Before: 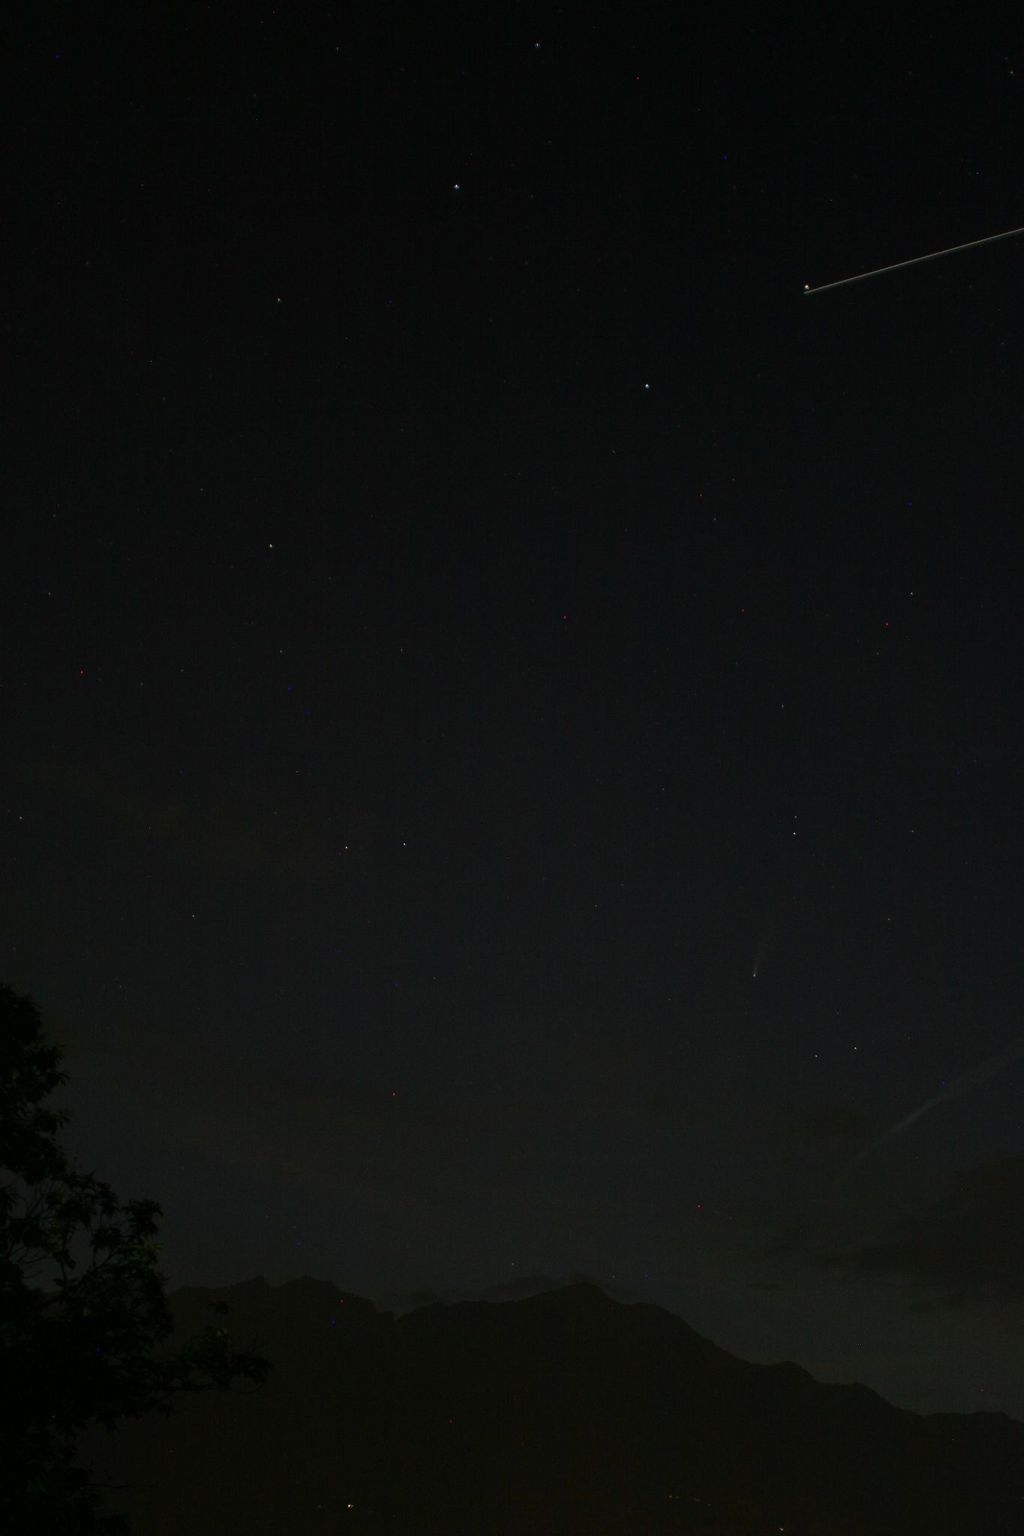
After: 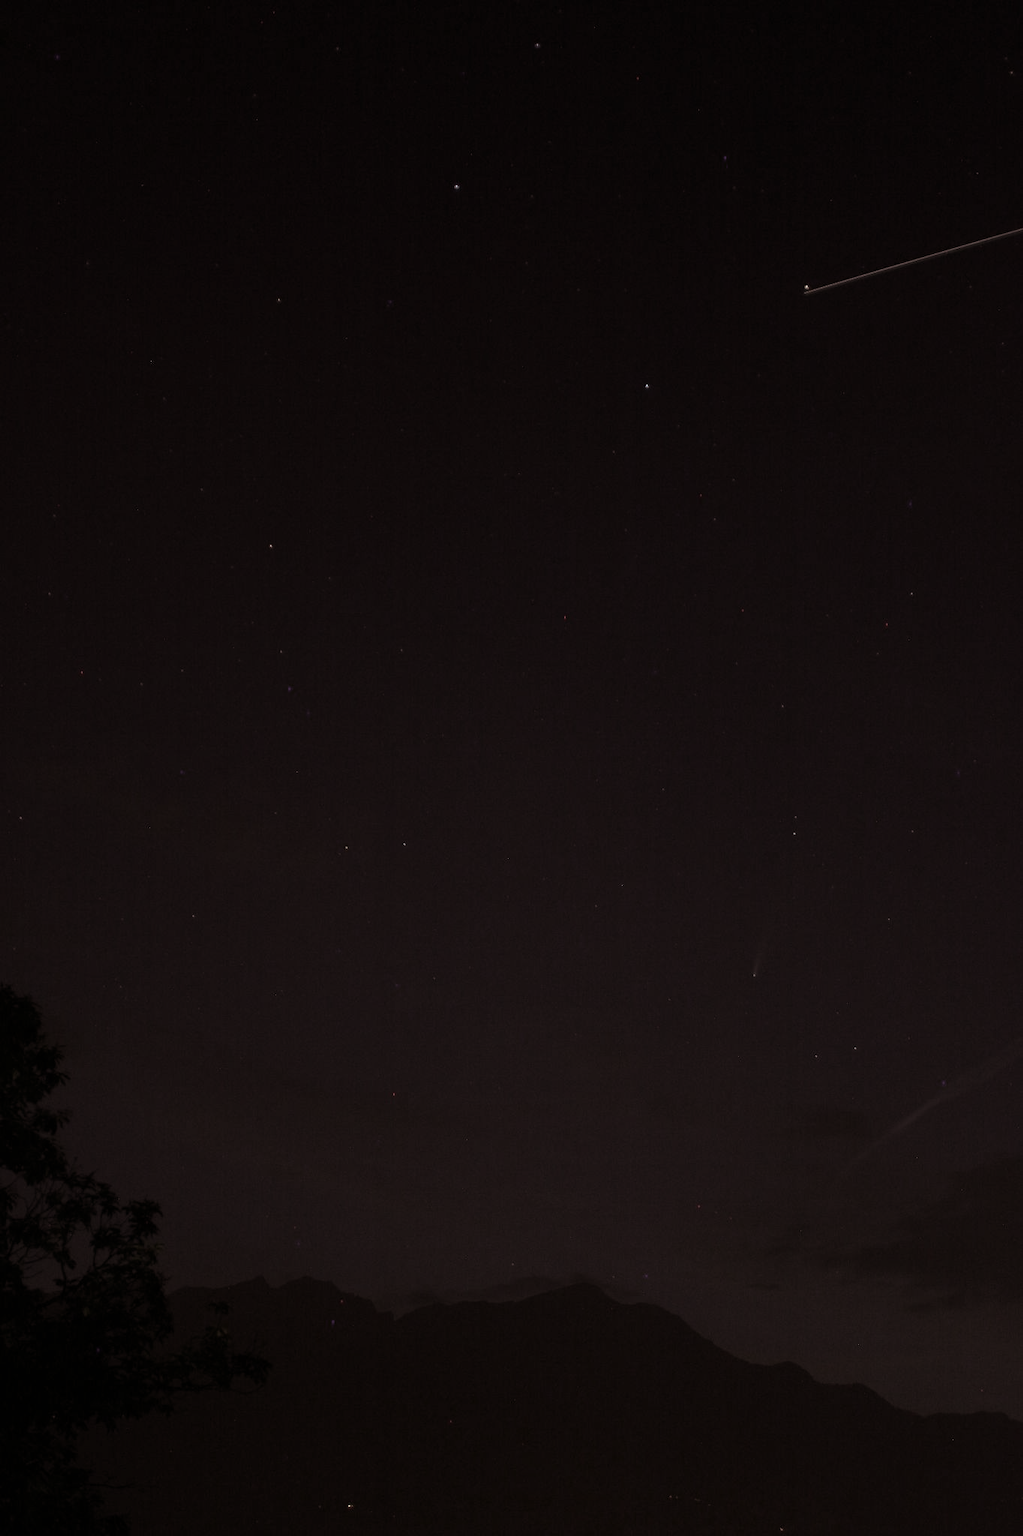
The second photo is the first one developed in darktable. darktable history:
exposure: compensate highlight preservation false
split-toning: shadows › saturation 0.24, highlights › hue 54°, highlights › saturation 0.24
tone equalizer: on, module defaults
